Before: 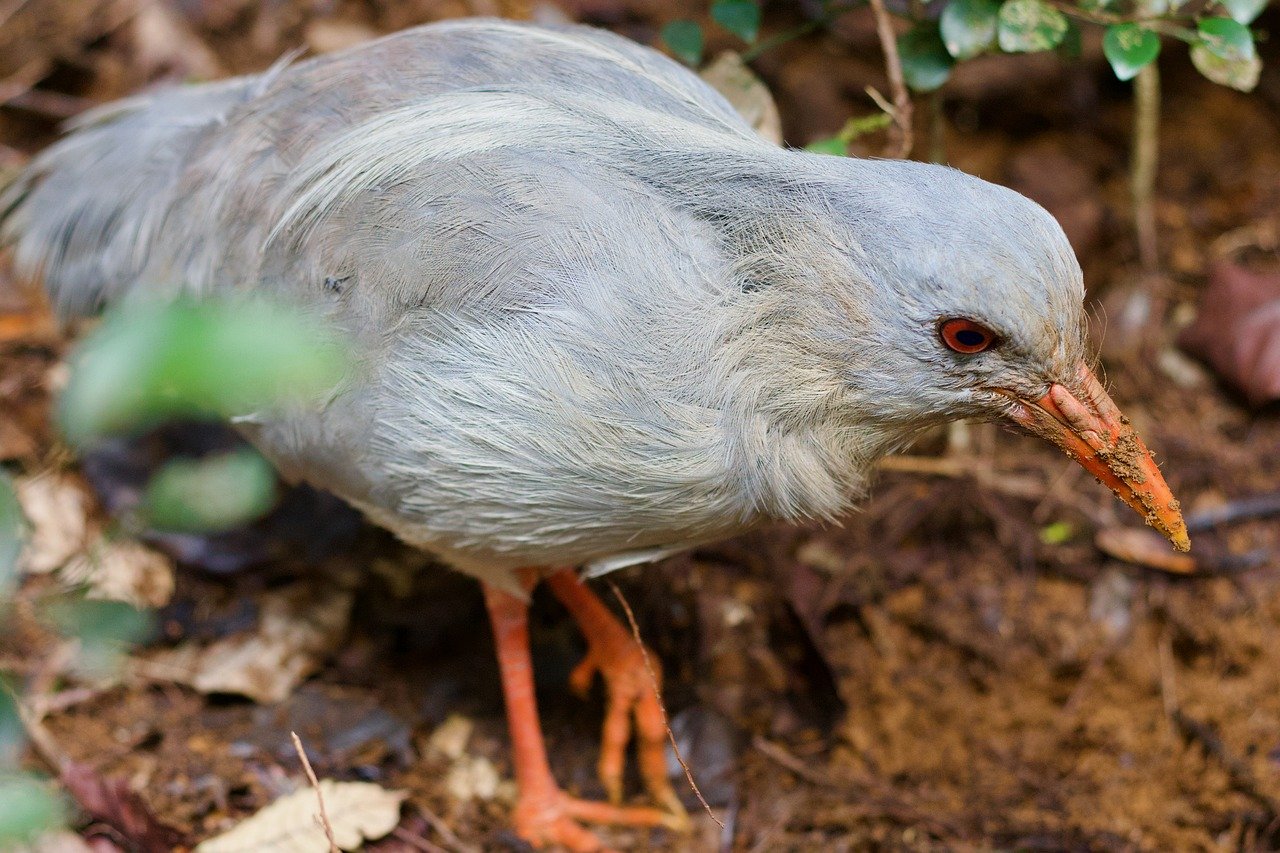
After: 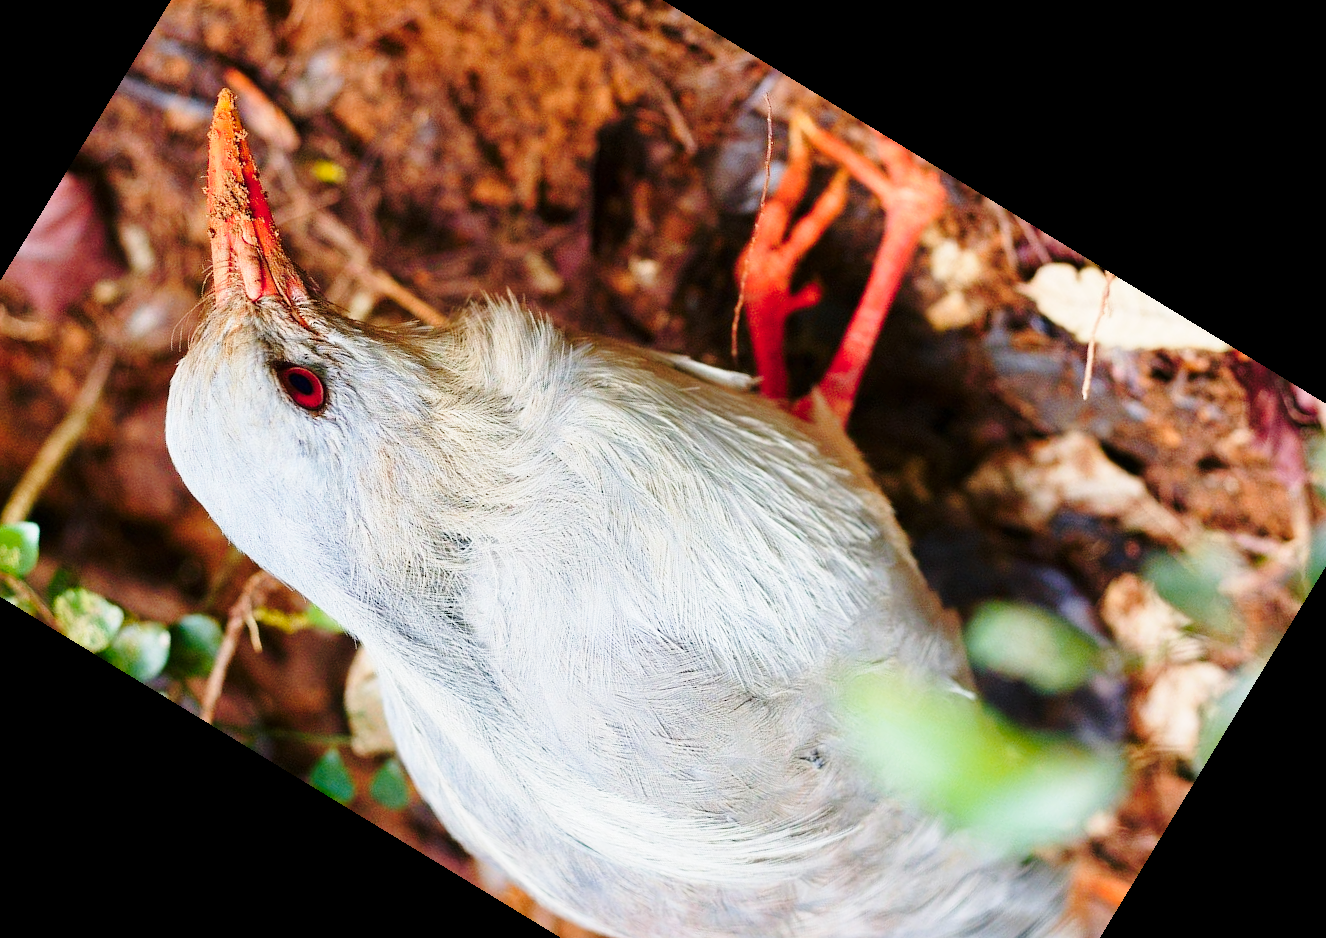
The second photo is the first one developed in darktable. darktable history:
color zones: curves: ch1 [(0.239, 0.552) (0.75, 0.5)]; ch2 [(0.25, 0.462) (0.749, 0.457)], mix 25.94%
base curve: curves: ch0 [(0, 0) (0.028, 0.03) (0.121, 0.232) (0.46, 0.748) (0.859, 0.968) (1, 1)], preserve colors none
crop and rotate: angle 148.68°, left 9.111%, top 15.603%, right 4.588%, bottom 17.041%
